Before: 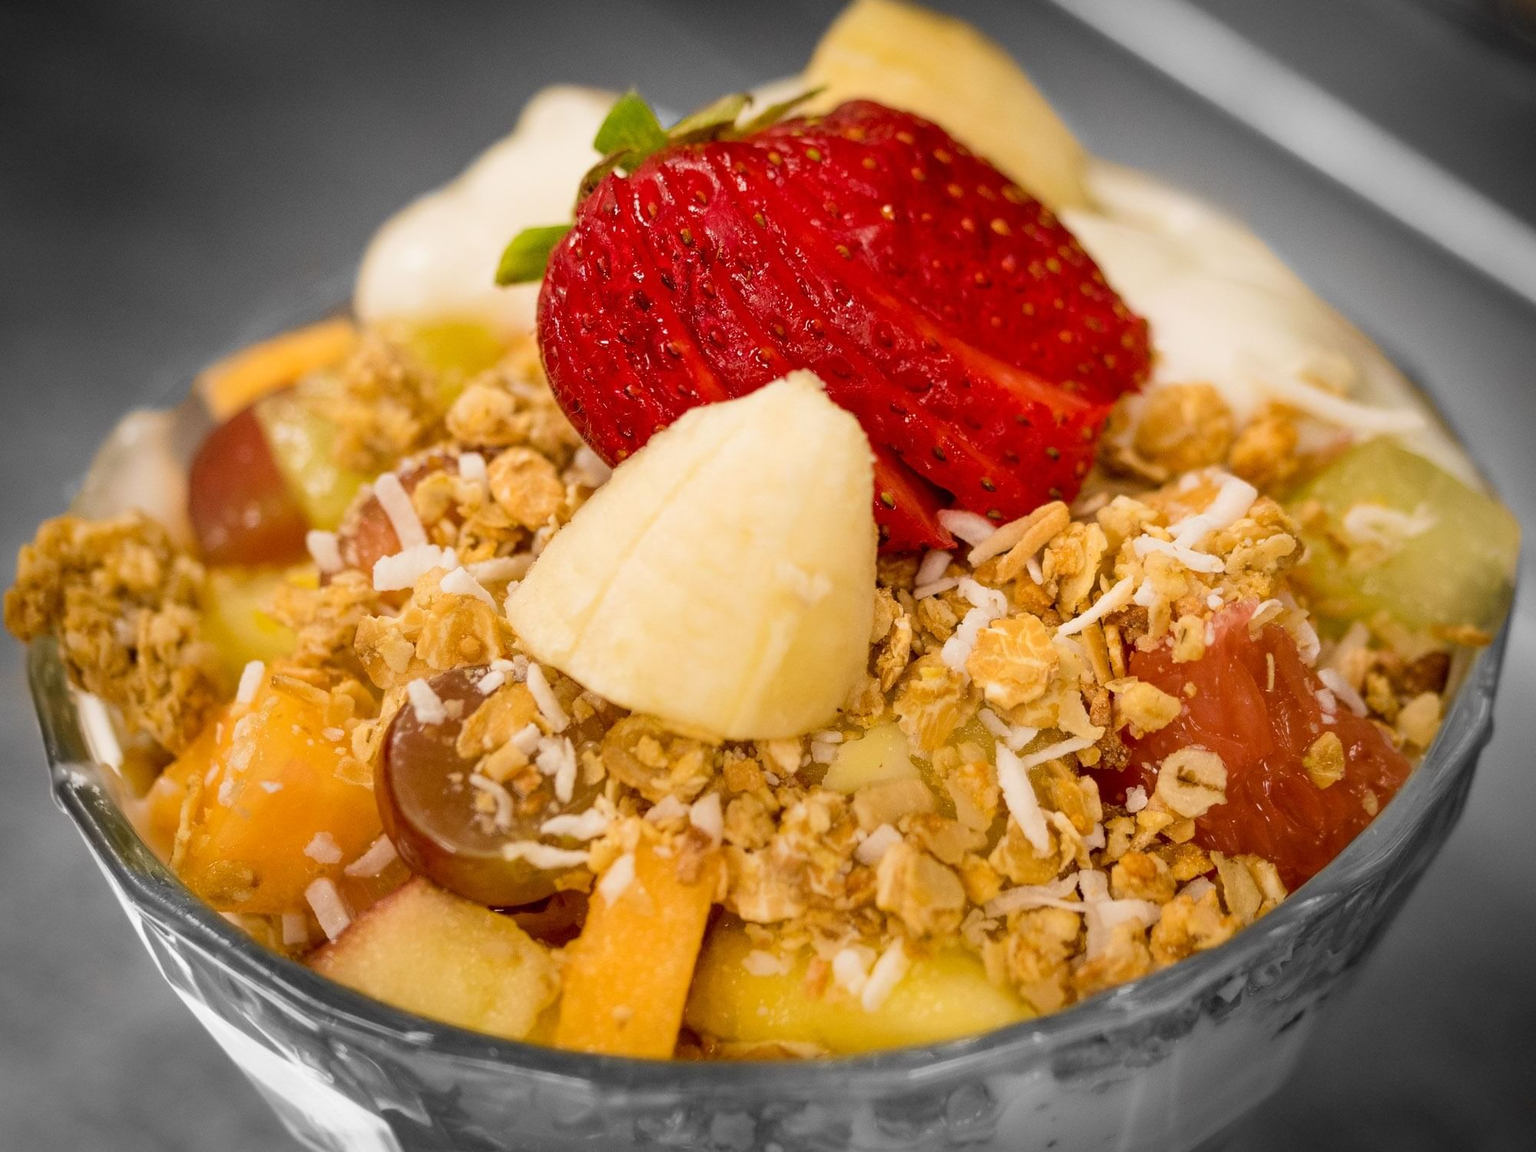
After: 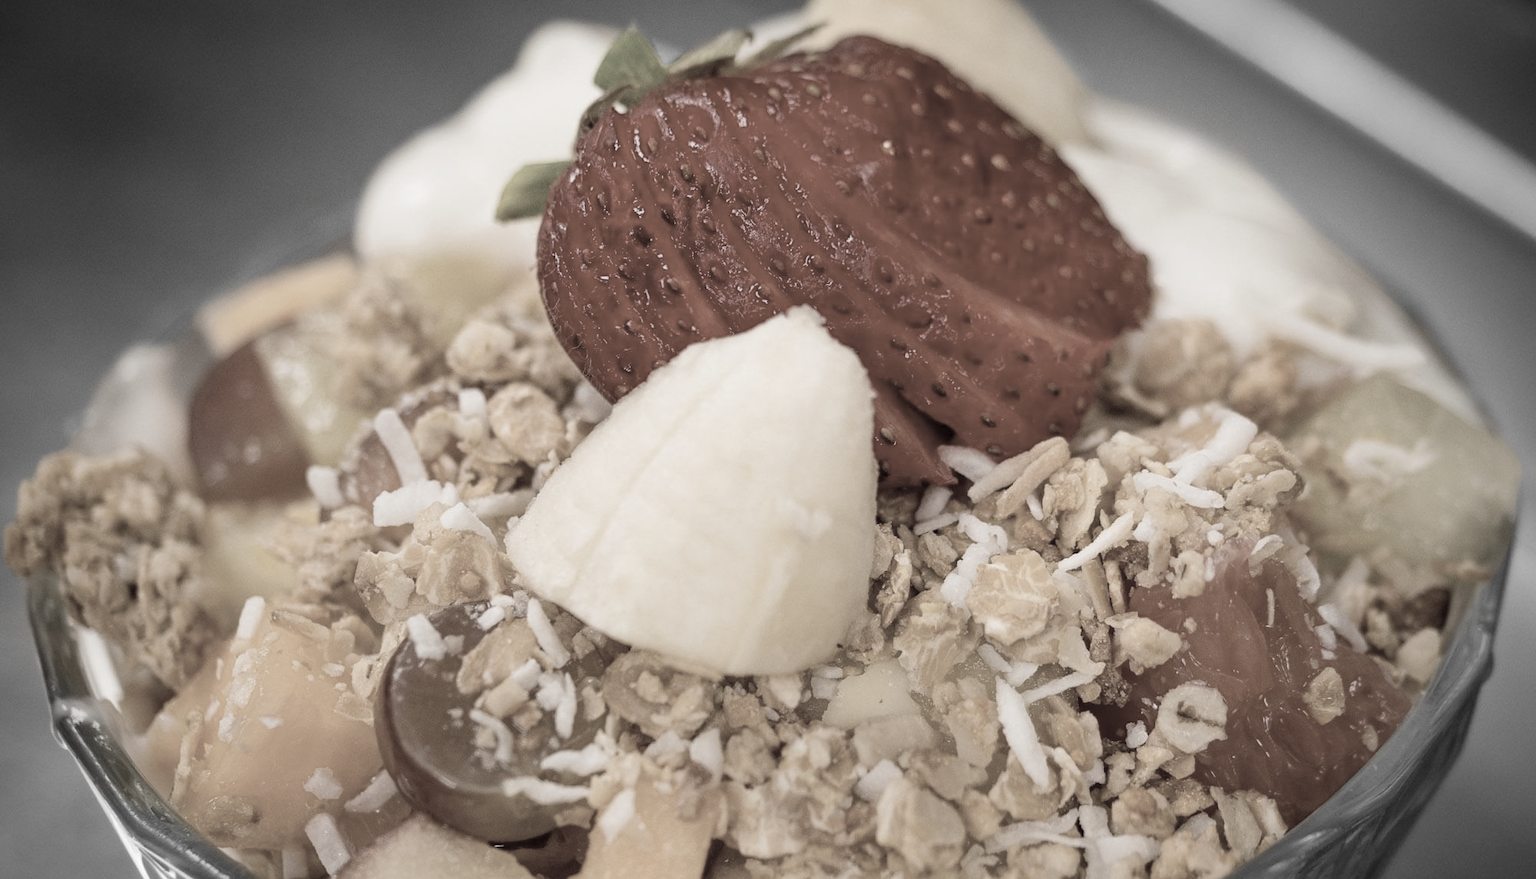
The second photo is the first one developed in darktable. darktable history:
crop: top 5.639%, bottom 18.002%
color correction: highlights b* -0.042, saturation 0.209
